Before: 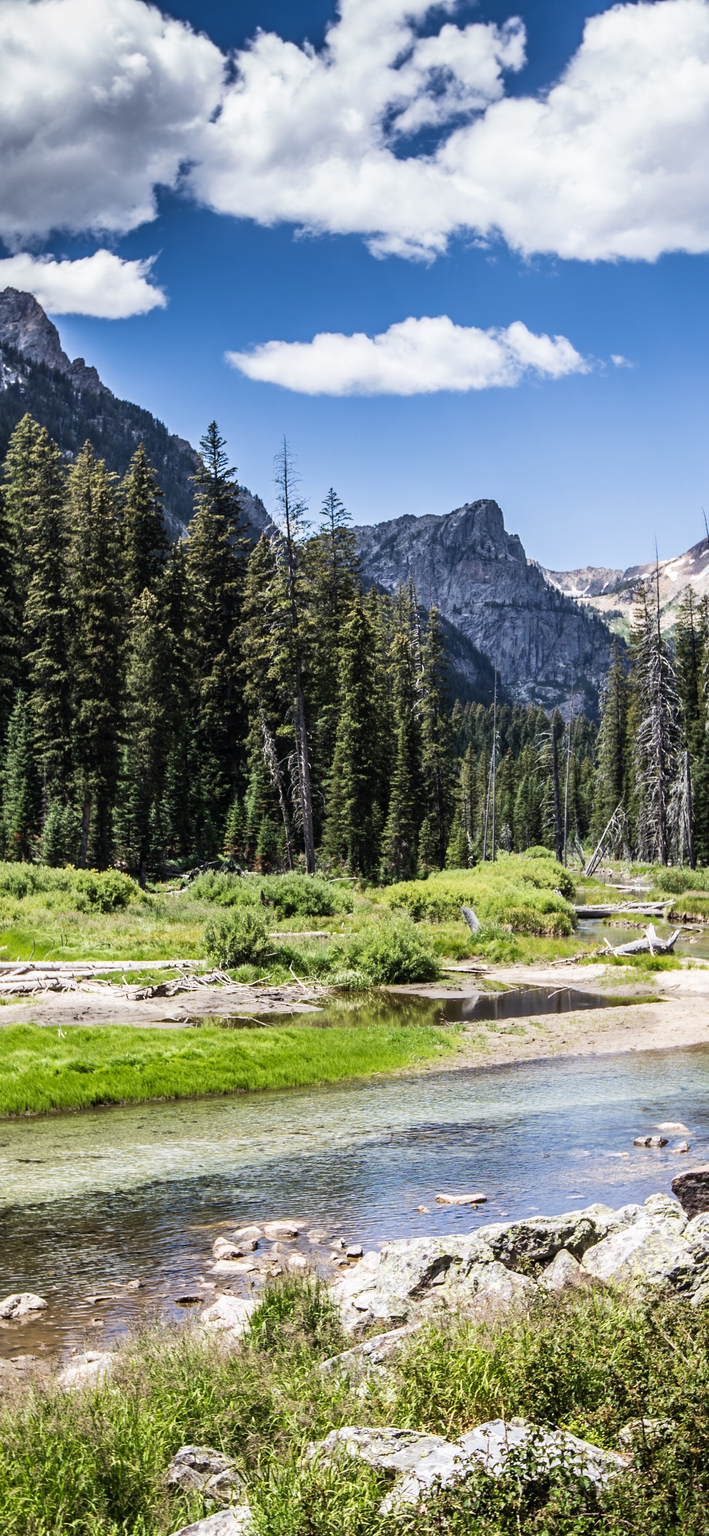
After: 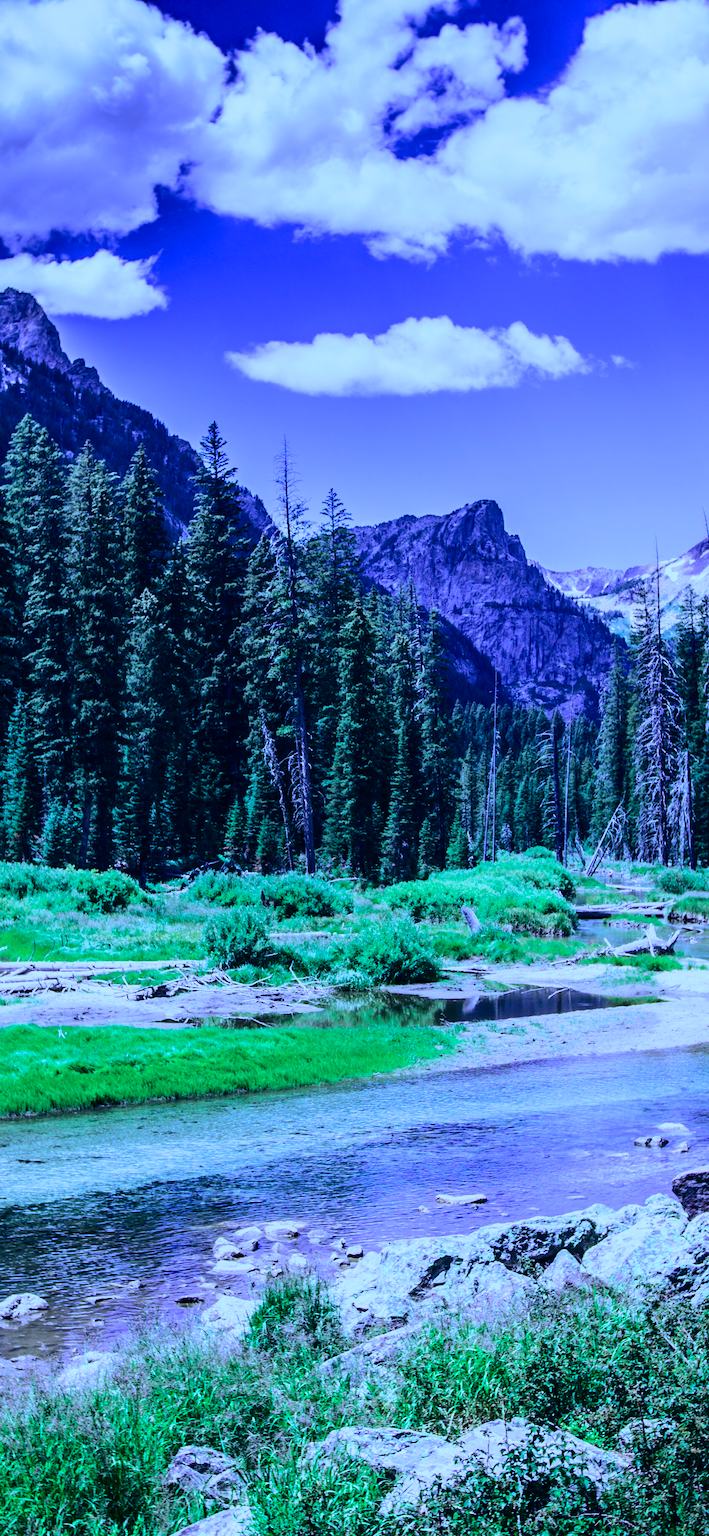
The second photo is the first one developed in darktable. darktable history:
tone curve: curves: ch0 [(0, 0) (0.181, 0.087) (0.498, 0.485) (0.78, 0.742) (0.993, 0.954)]; ch1 [(0, 0) (0.311, 0.149) (0.395, 0.349) (0.488, 0.477) (0.612, 0.641) (1, 1)]; ch2 [(0, 0) (0.5, 0.5) (0.638, 0.667) (1, 1)], color space Lab, independent channels, preserve colors none
color calibration: illuminant as shot in camera, x 0.483, y 0.43, temperature 2409.74 K
color correction: highlights a* 2.43, highlights b* 22.71
